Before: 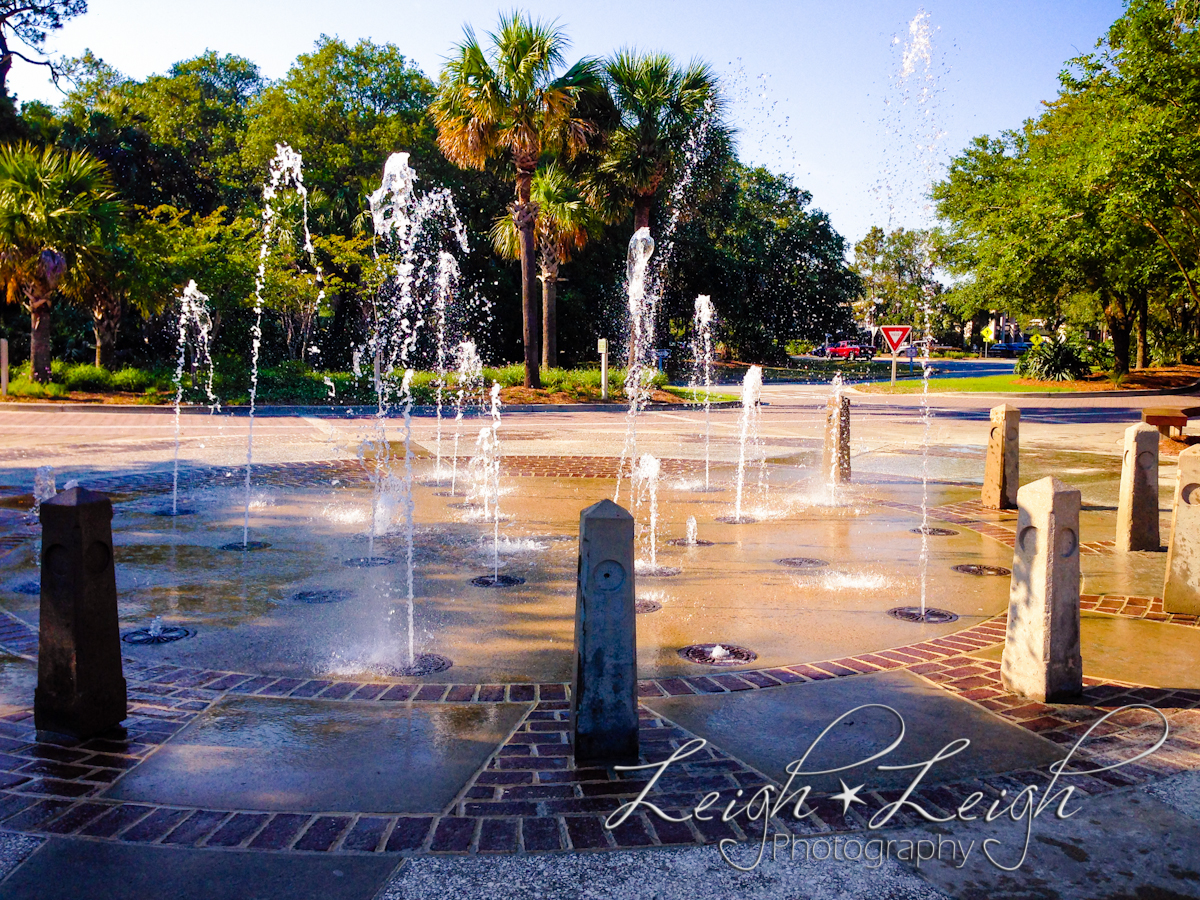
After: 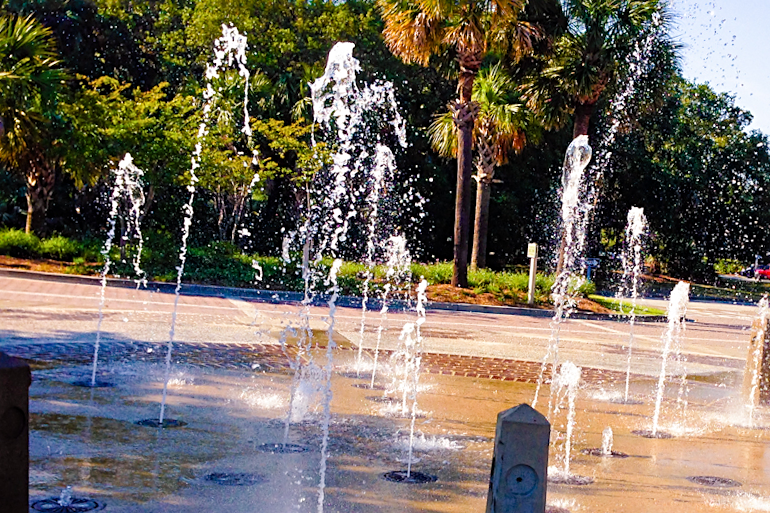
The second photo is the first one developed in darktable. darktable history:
crop and rotate: angle -4.35°, left 2.258%, top 6.864%, right 27.207%, bottom 30.487%
sharpen: radius 2.517, amount 0.329
